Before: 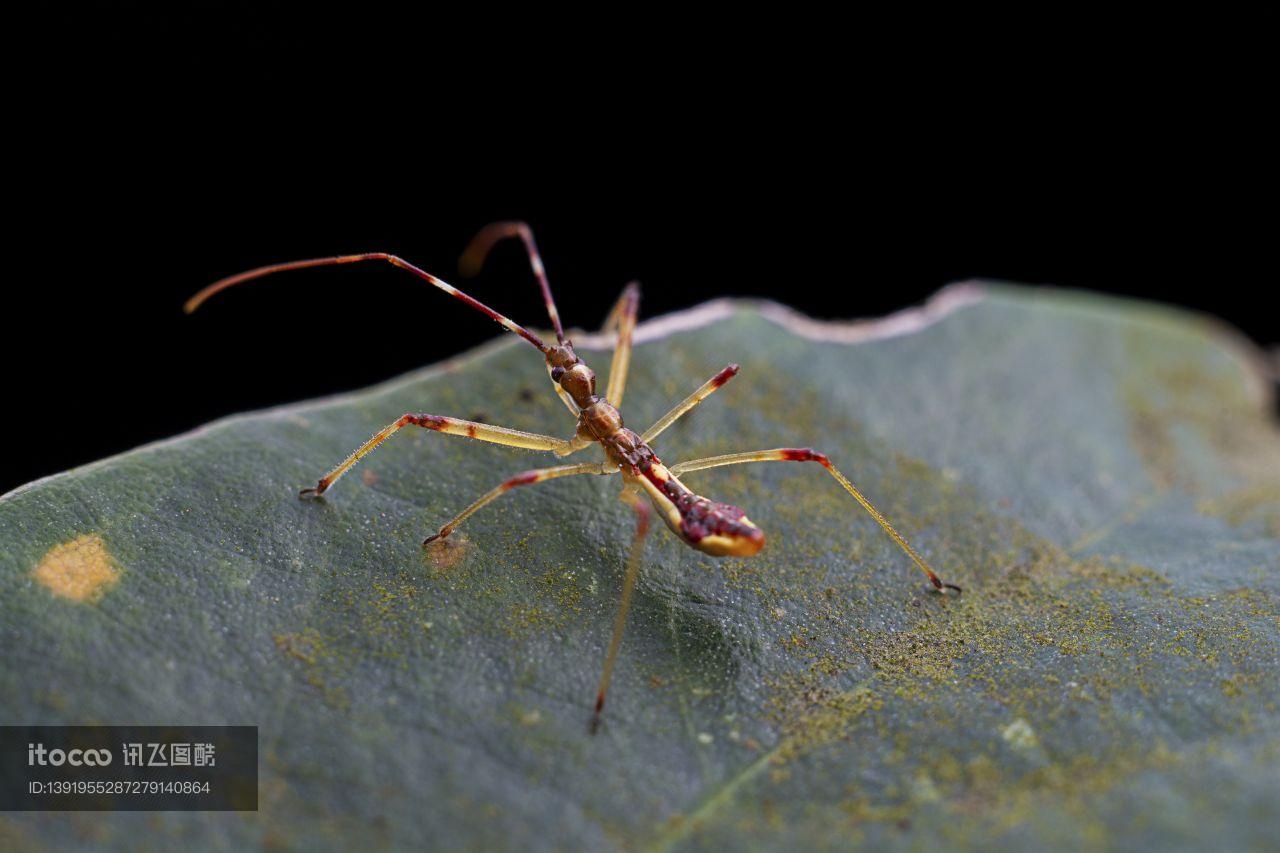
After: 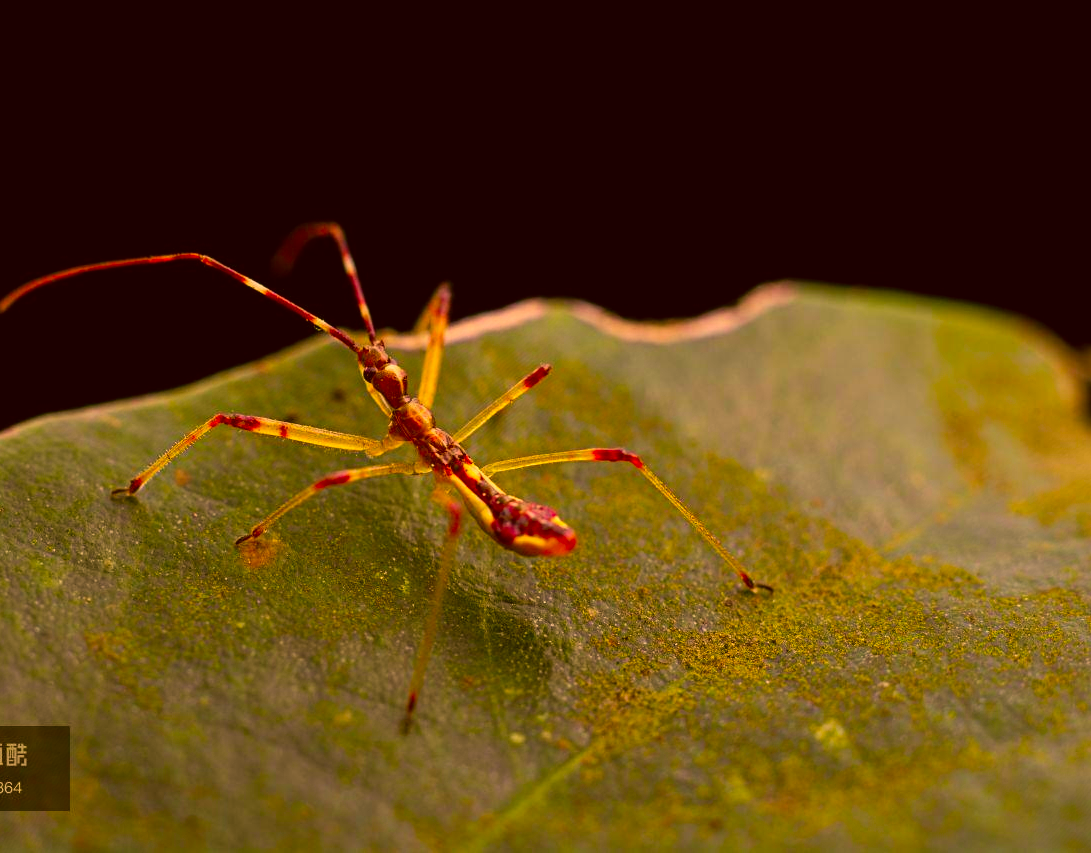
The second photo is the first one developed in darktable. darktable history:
contrast brightness saturation: contrast 0.084, saturation 0.023
color correction: highlights a* 10.77, highlights b* 30.69, shadows a* 2.74, shadows b* 17.58, saturation 1.73
crop and rotate: left 14.71%
